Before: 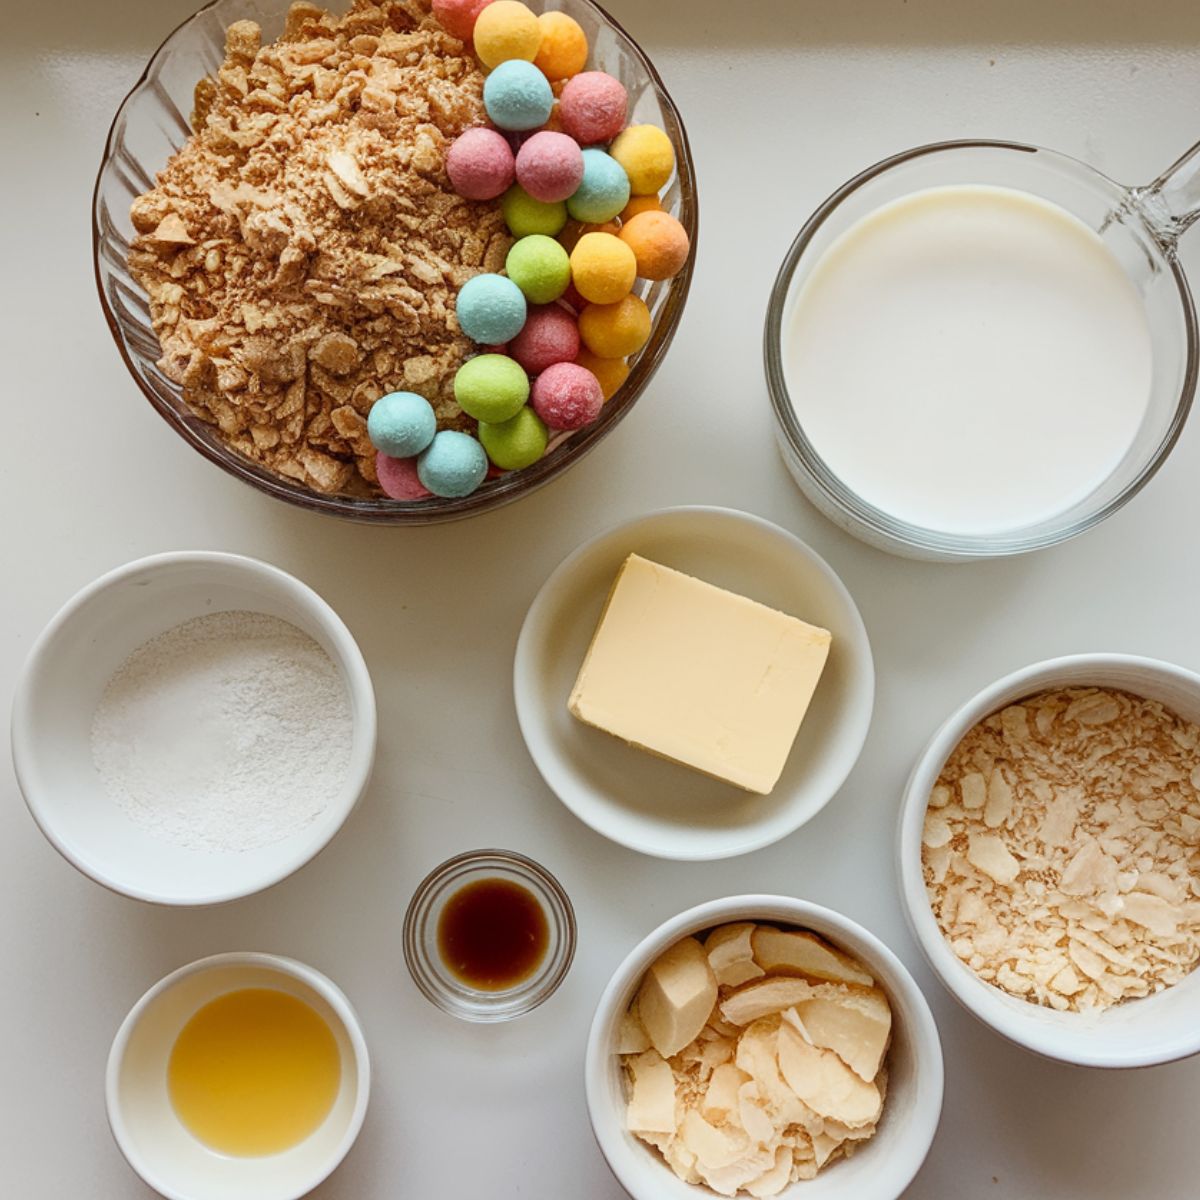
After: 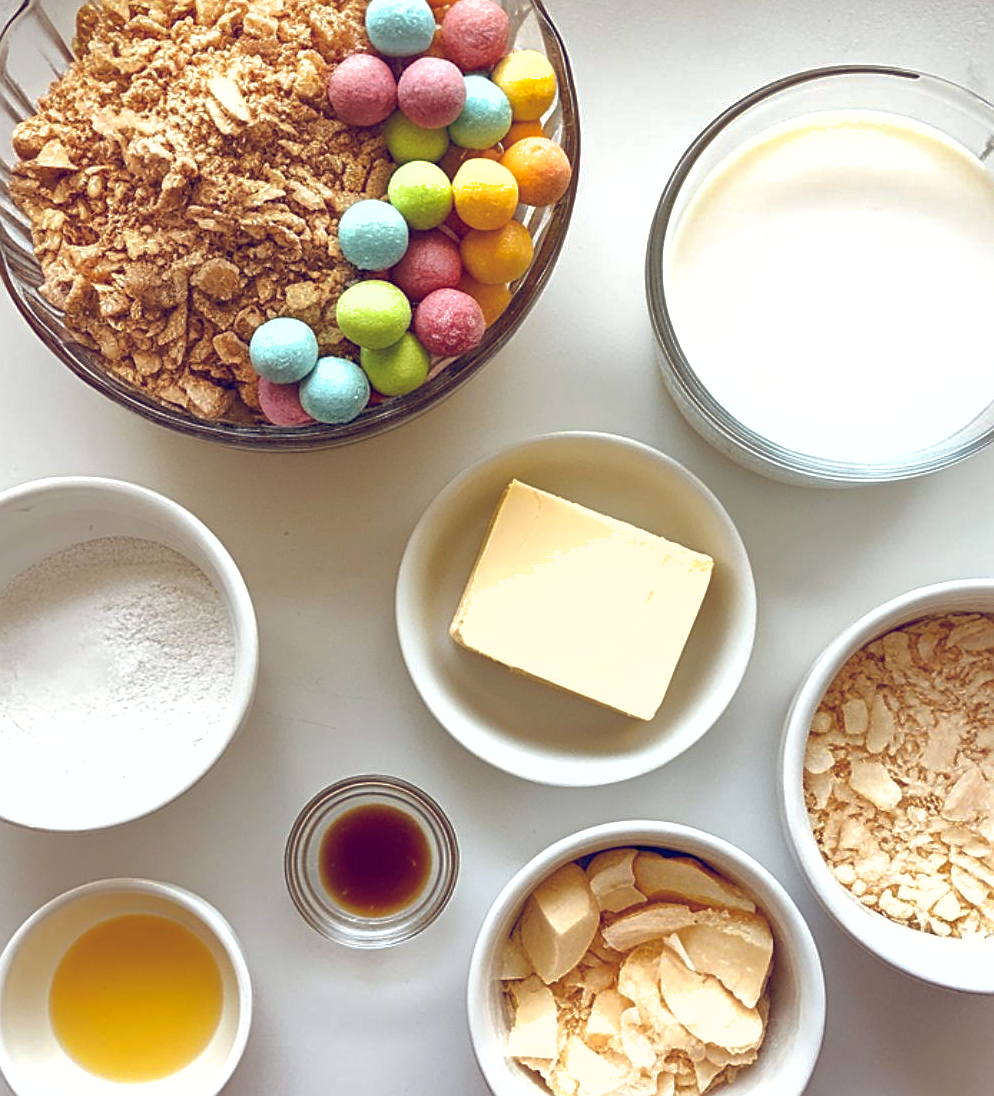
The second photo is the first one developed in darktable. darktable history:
crop: left 9.834%, top 6.243%, right 7.274%, bottom 2.398%
sharpen: on, module defaults
shadows and highlights: on, module defaults
exposure: black level correction 0, exposure 0.597 EV, compensate exposure bias true, compensate highlight preservation false
tone equalizer: edges refinement/feathering 500, mask exposure compensation -1.57 EV, preserve details no
color balance rgb: global offset › chroma 0.254%, global offset › hue 257.8°, perceptual saturation grading › global saturation 0.11%
color zones: curves: ch0 [(0.068, 0.464) (0.25, 0.5) (0.48, 0.508) (0.75, 0.536) (0.886, 0.476) (0.967, 0.456)]; ch1 [(0.066, 0.456) (0.25, 0.5) (0.616, 0.508) (0.746, 0.56) (0.934, 0.444)]
